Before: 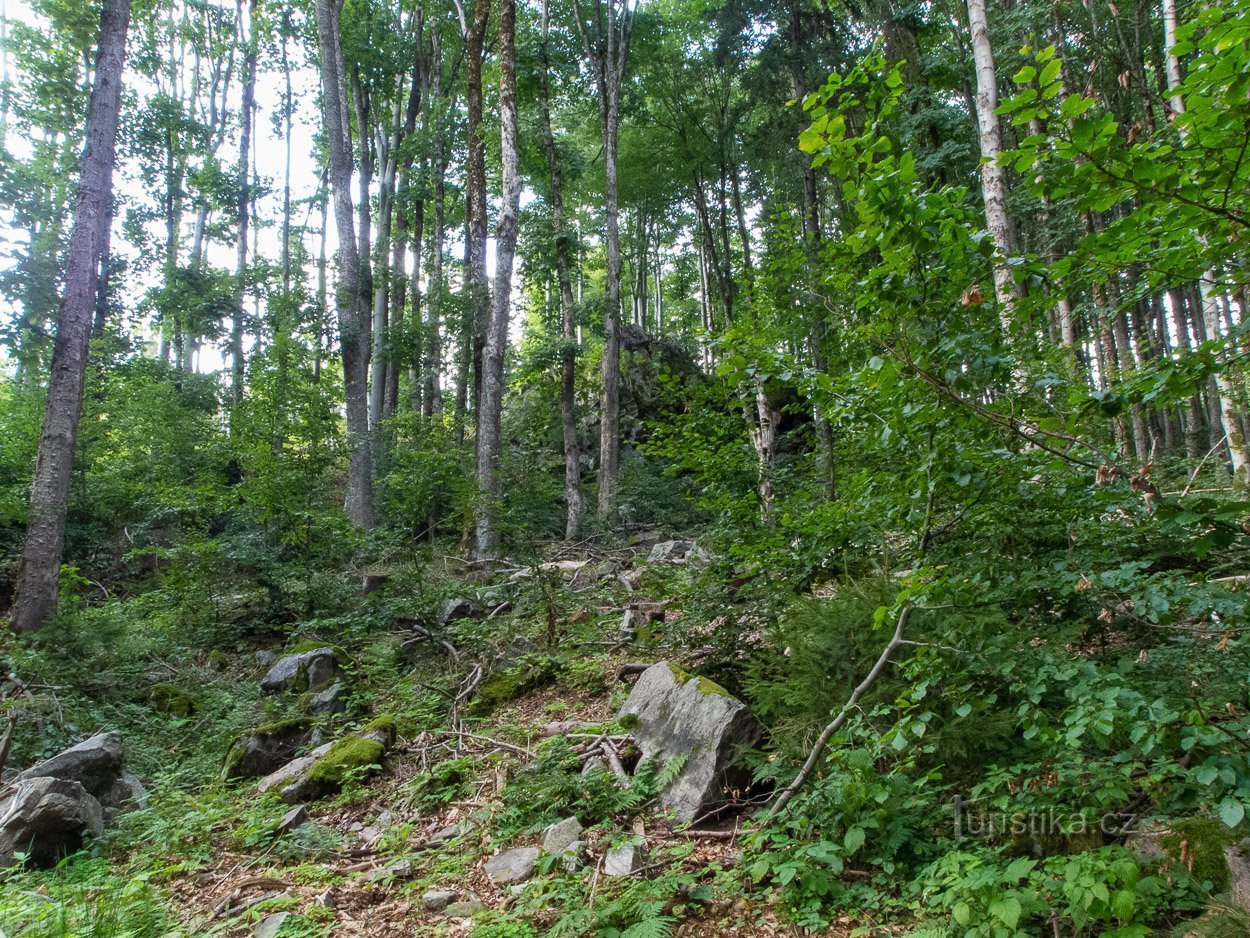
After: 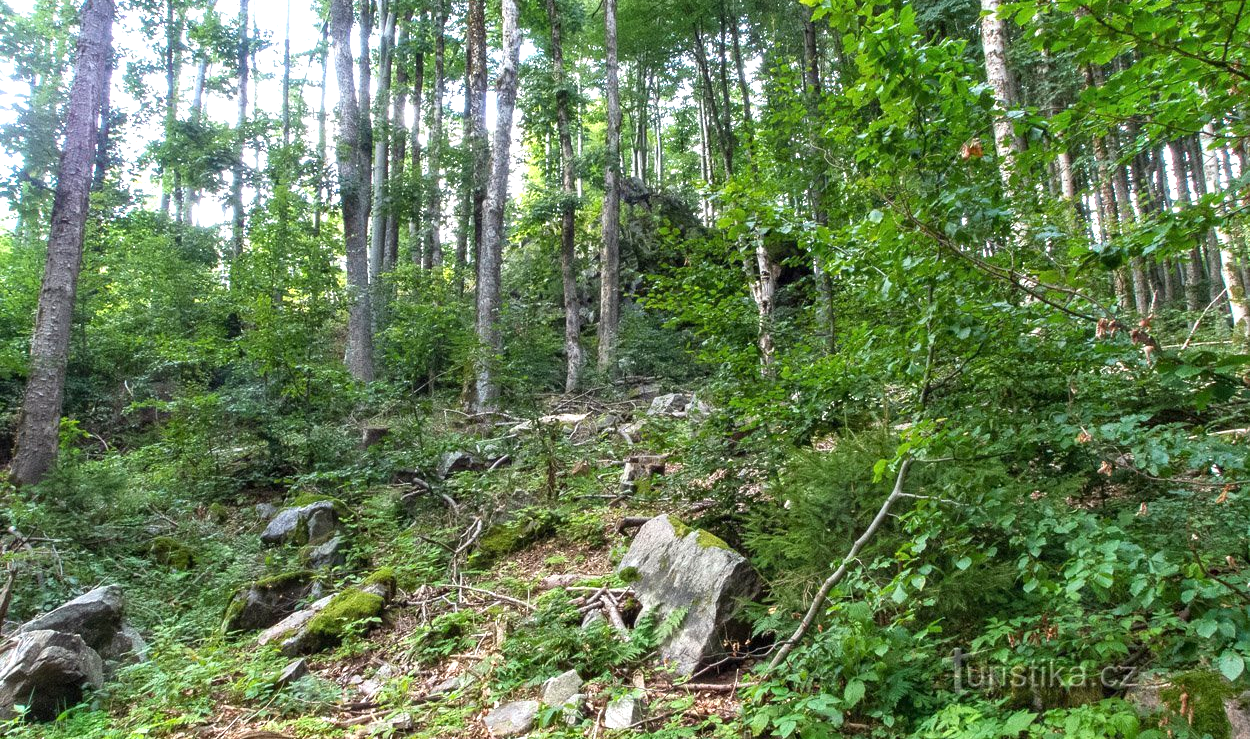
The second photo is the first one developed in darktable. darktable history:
exposure: exposure 0.769 EV, compensate highlight preservation false
crop and rotate: top 15.733%, bottom 5.381%
